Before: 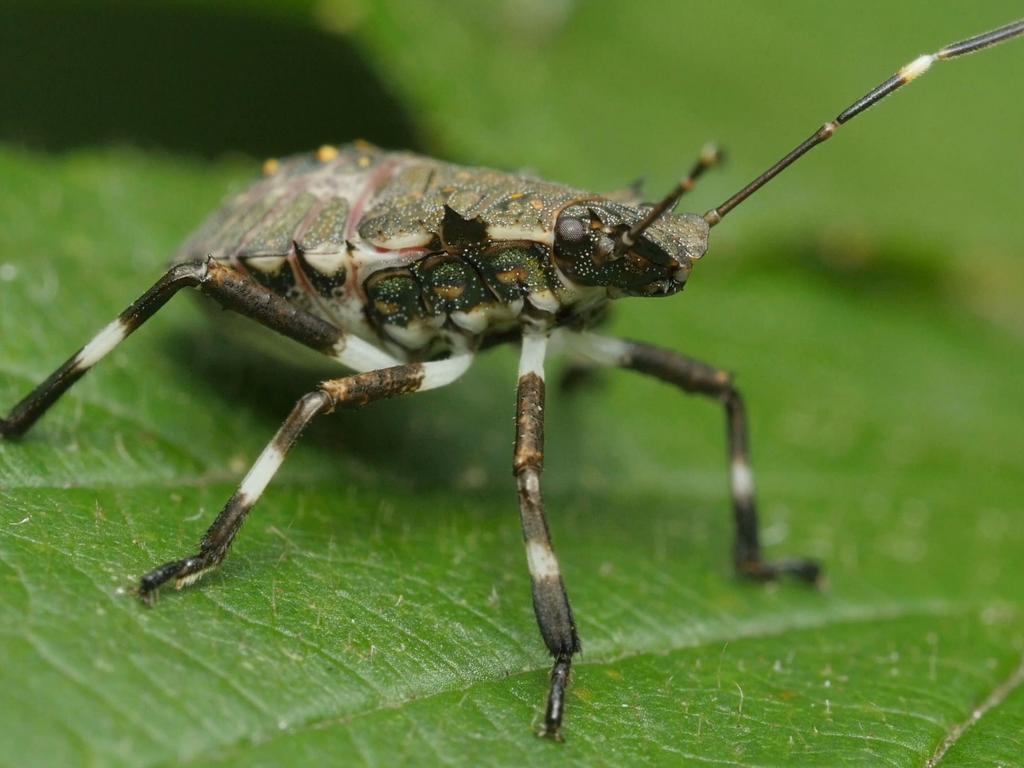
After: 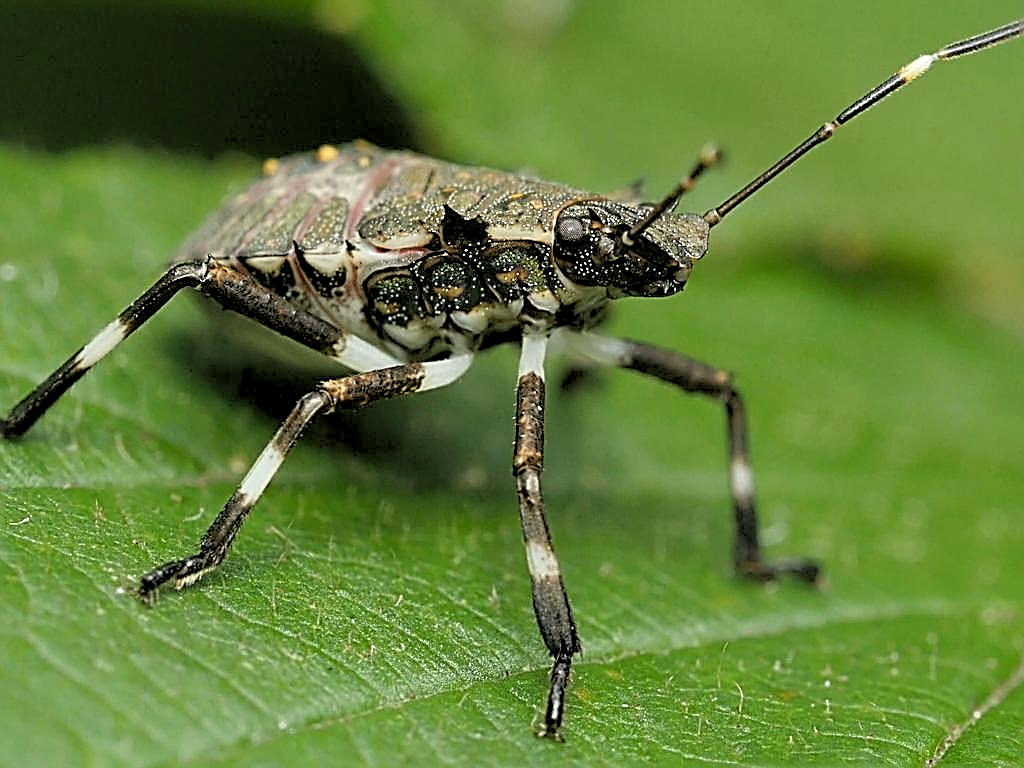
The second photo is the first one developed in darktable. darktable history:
rgb levels: levels [[0.013, 0.434, 0.89], [0, 0.5, 1], [0, 0.5, 1]]
sharpen: amount 1.861
